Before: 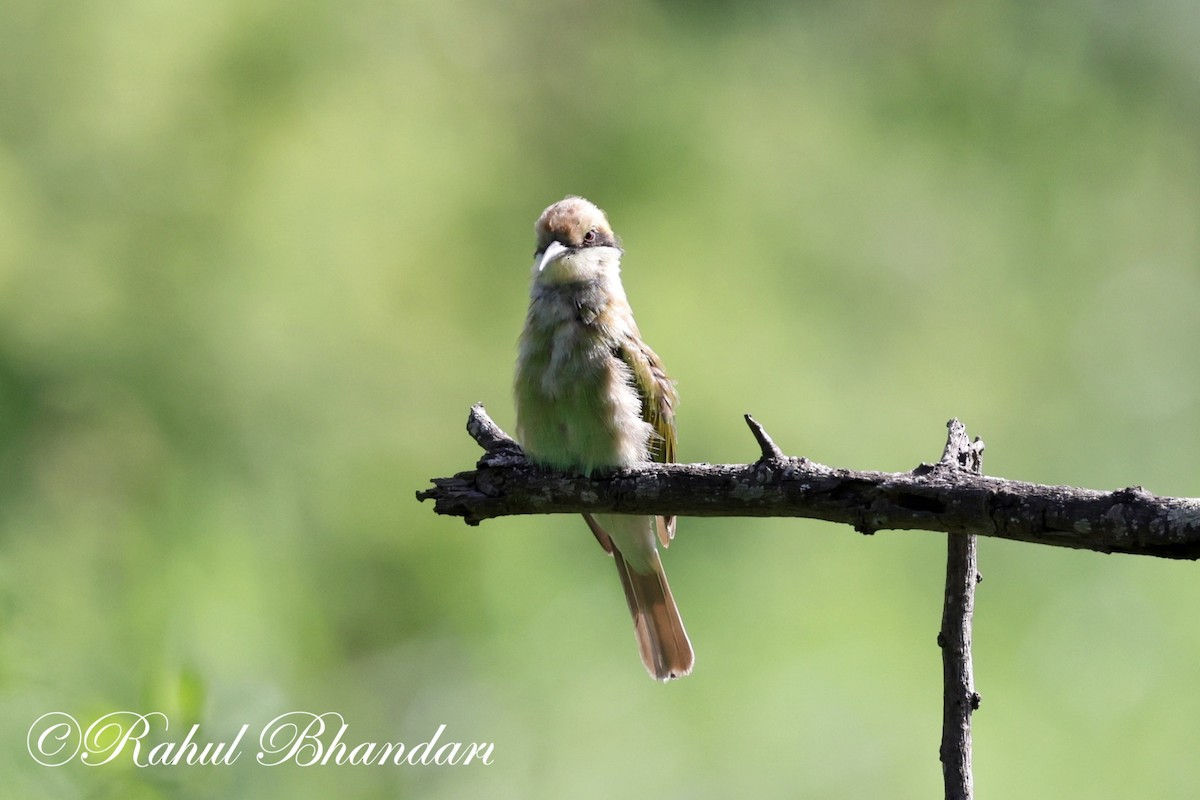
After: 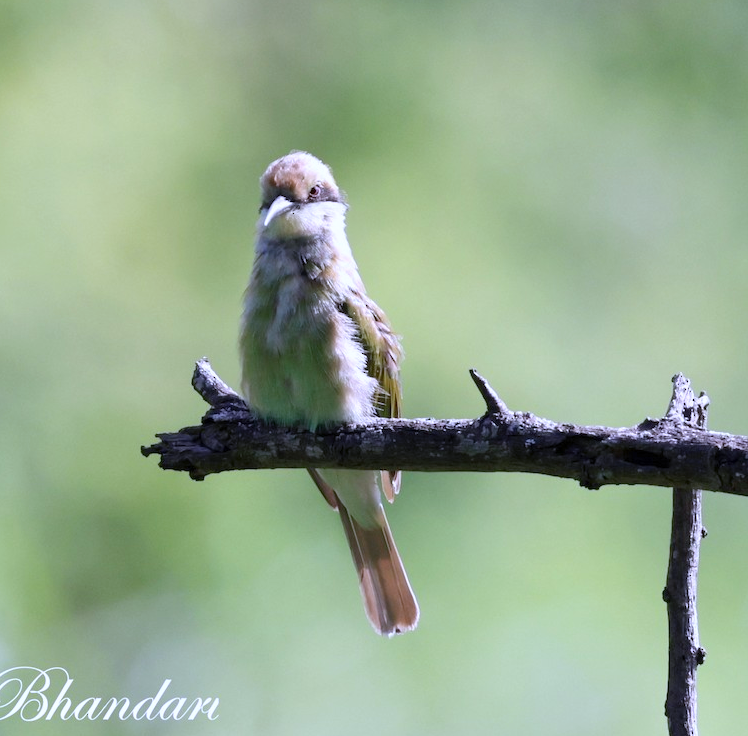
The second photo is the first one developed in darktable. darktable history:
white balance: red 0.976, blue 1.04
levels: levels [0, 0.478, 1]
crop and rotate: left 22.918%, top 5.629%, right 14.711%, bottom 2.247%
color calibration: output R [1.063, -0.012, -0.003, 0], output B [-0.079, 0.047, 1, 0], illuminant custom, x 0.389, y 0.387, temperature 3838.64 K
